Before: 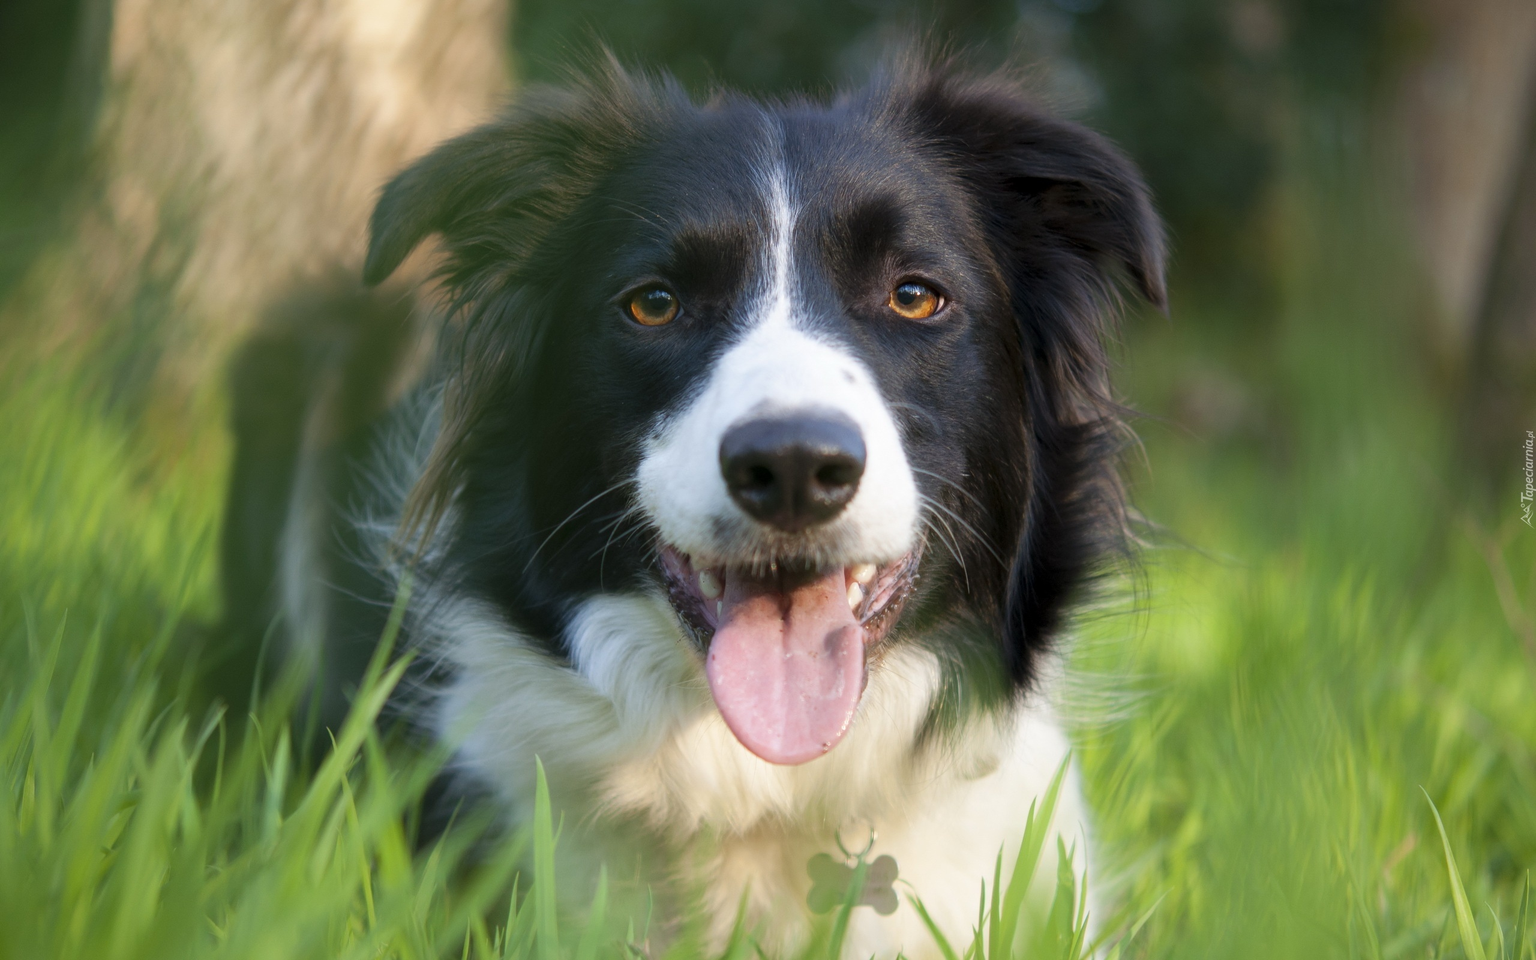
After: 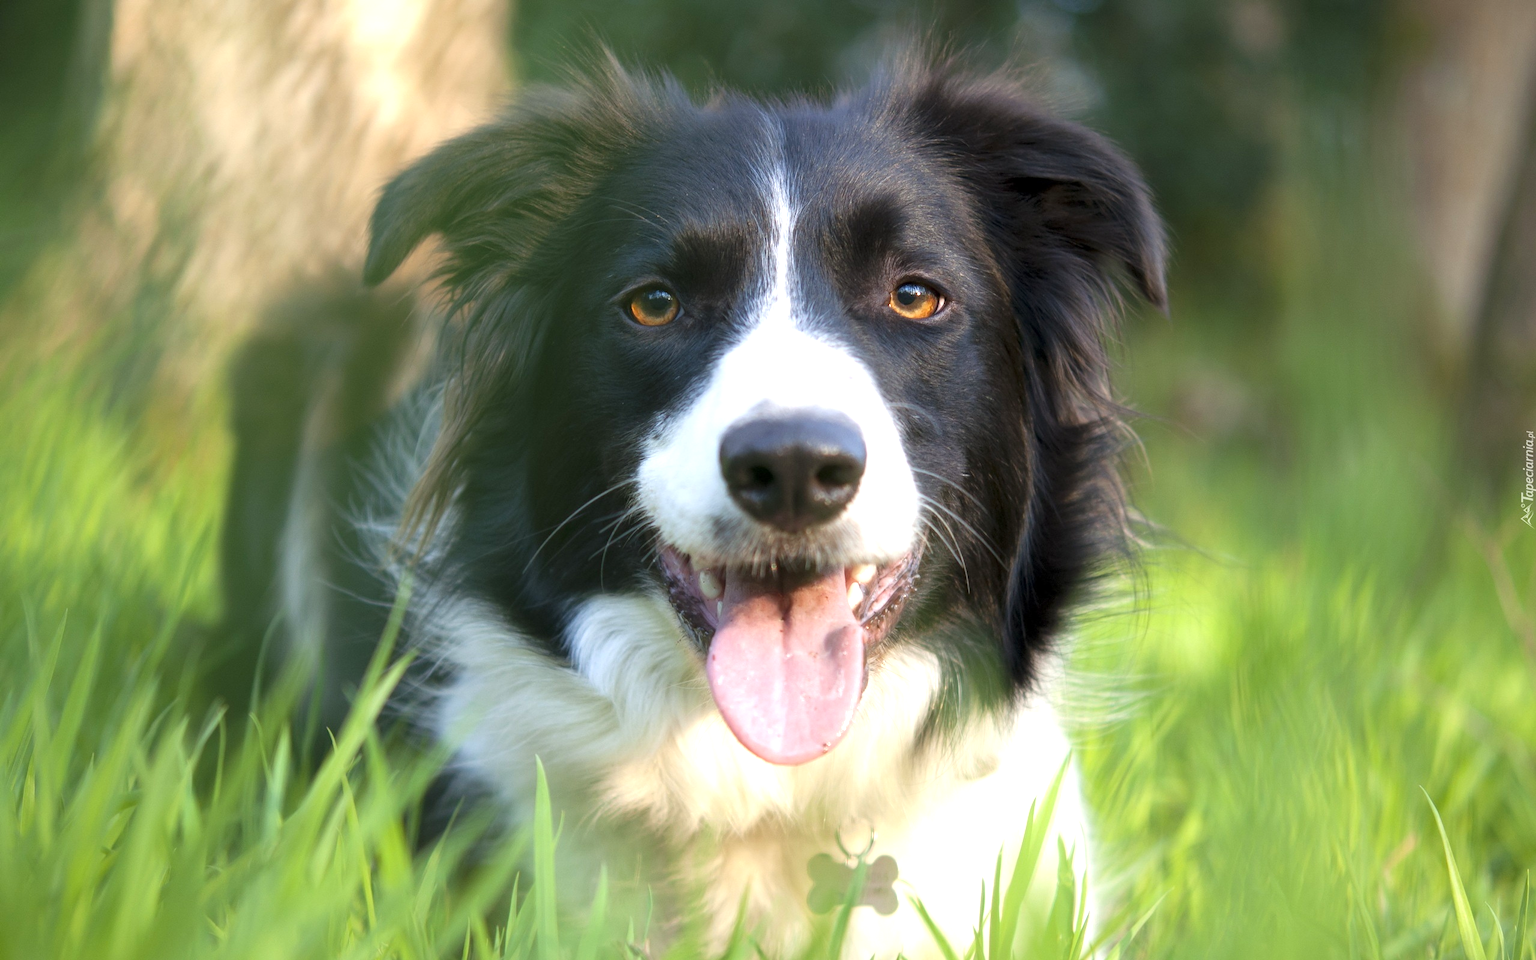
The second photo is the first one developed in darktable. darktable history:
exposure: exposure 0.67 EV, compensate highlight preservation false
